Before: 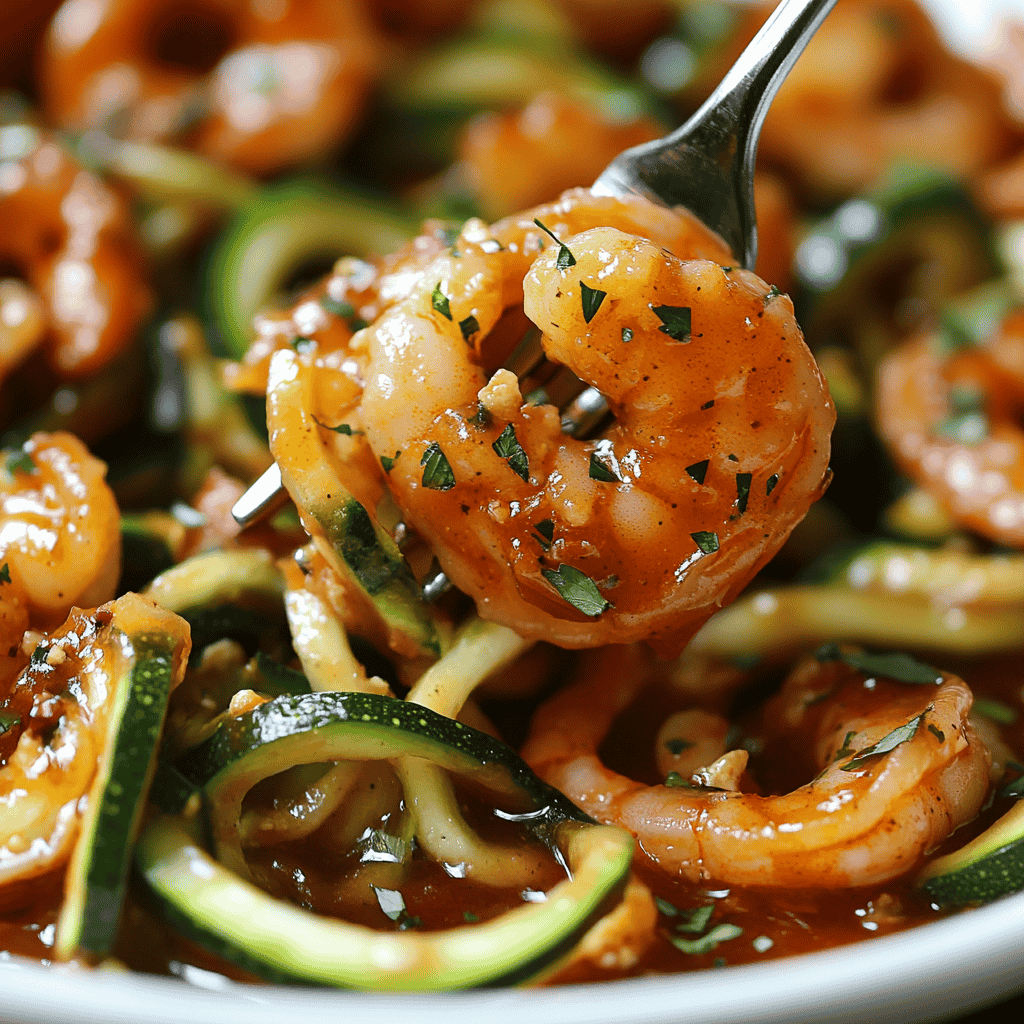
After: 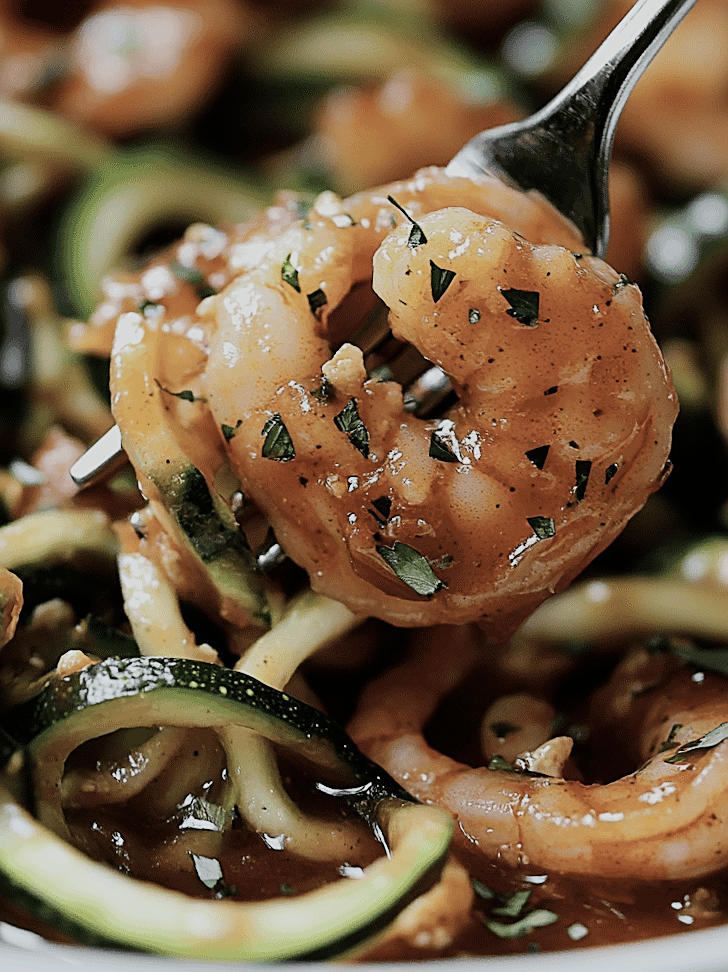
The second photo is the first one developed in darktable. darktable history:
filmic rgb: black relative exposure -7.65 EV, white relative exposure 4.56 EV, threshold 2.96 EV, hardness 3.61, contrast 1.053, enable highlight reconstruction true
exposure: exposure -0.049 EV, compensate highlight preservation false
crop and rotate: angle -3.05°, left 14.133%, top 0.035%, right 11.026%, bottom 0.061%
sharpen: on, module defaults
color zones: curves: ch0 [(0, 0.5) (0.143, 0.5) (0.286, 0.5) (0.429, 0.5) (0.571, 0.5) (0.714, 0.476) (0.857, 0.5) (1, 0.5)]; ch2 [(0, 0.5) (0.143, 0.5) (0.286, 0.5) (0.429, 0.5) (0.571, 0.5) (0.714, 0.487) (0.857, 0.5) (1, 0.5)]
contrast brightness saturation: contrast 0.102, saturation -0.365
